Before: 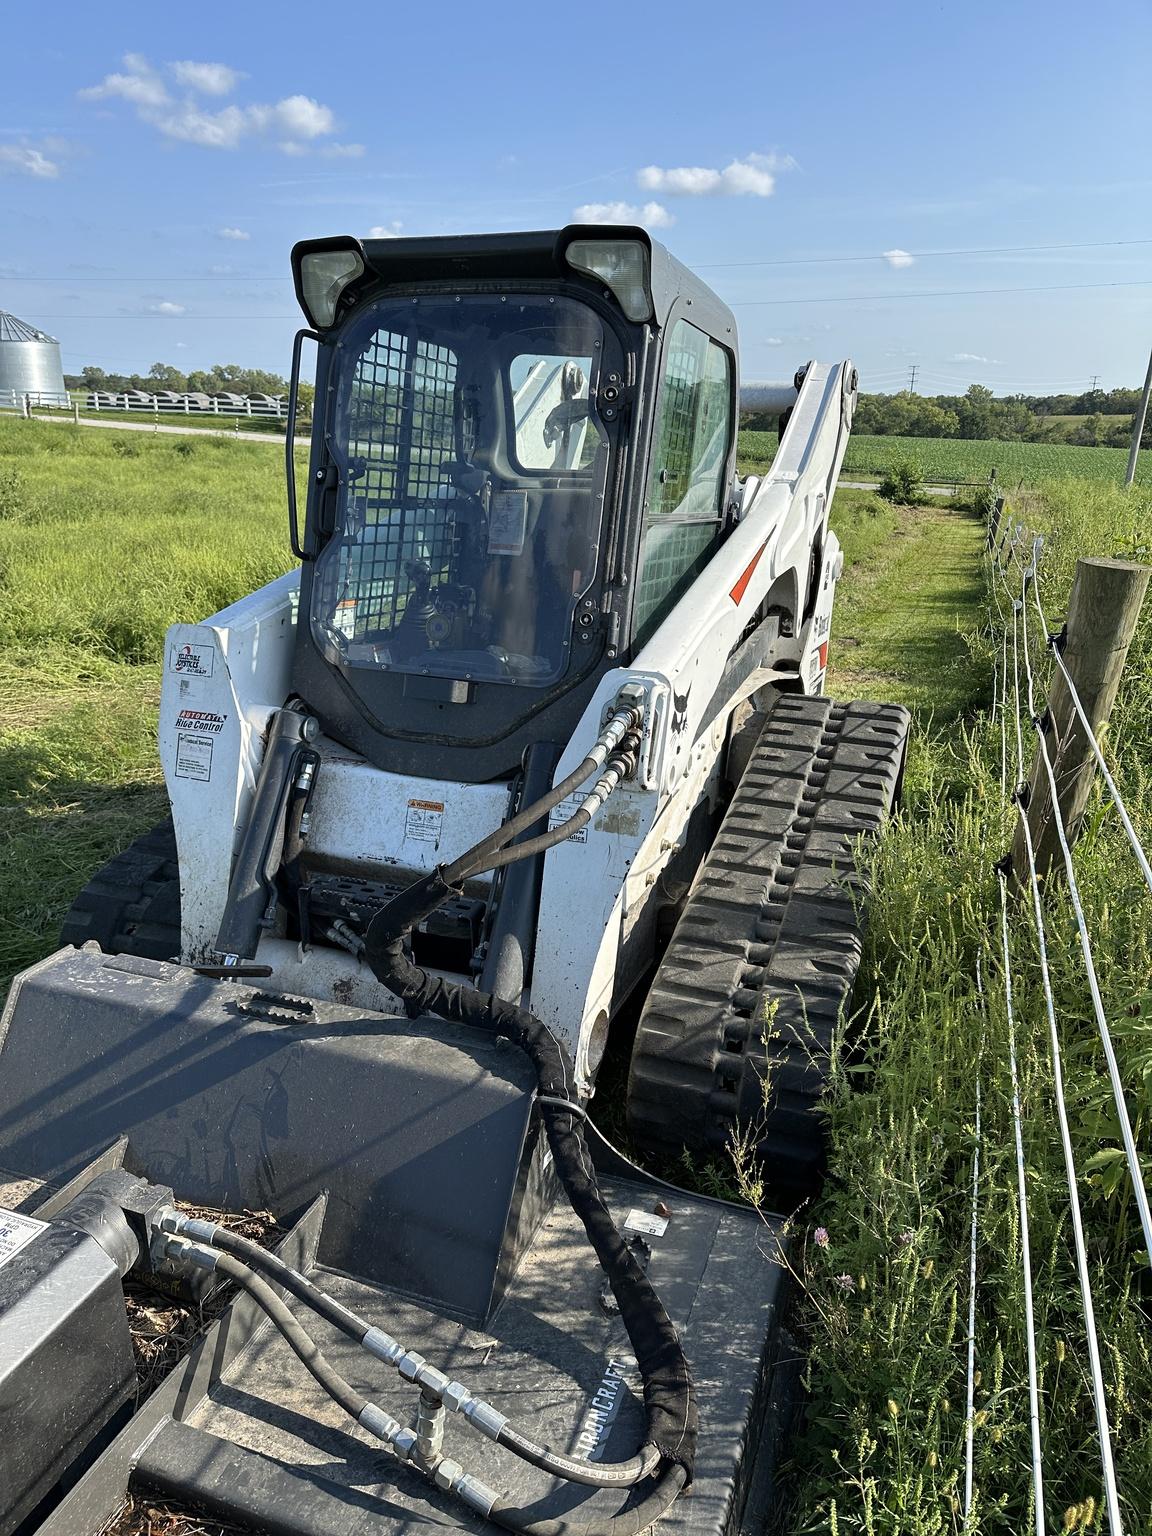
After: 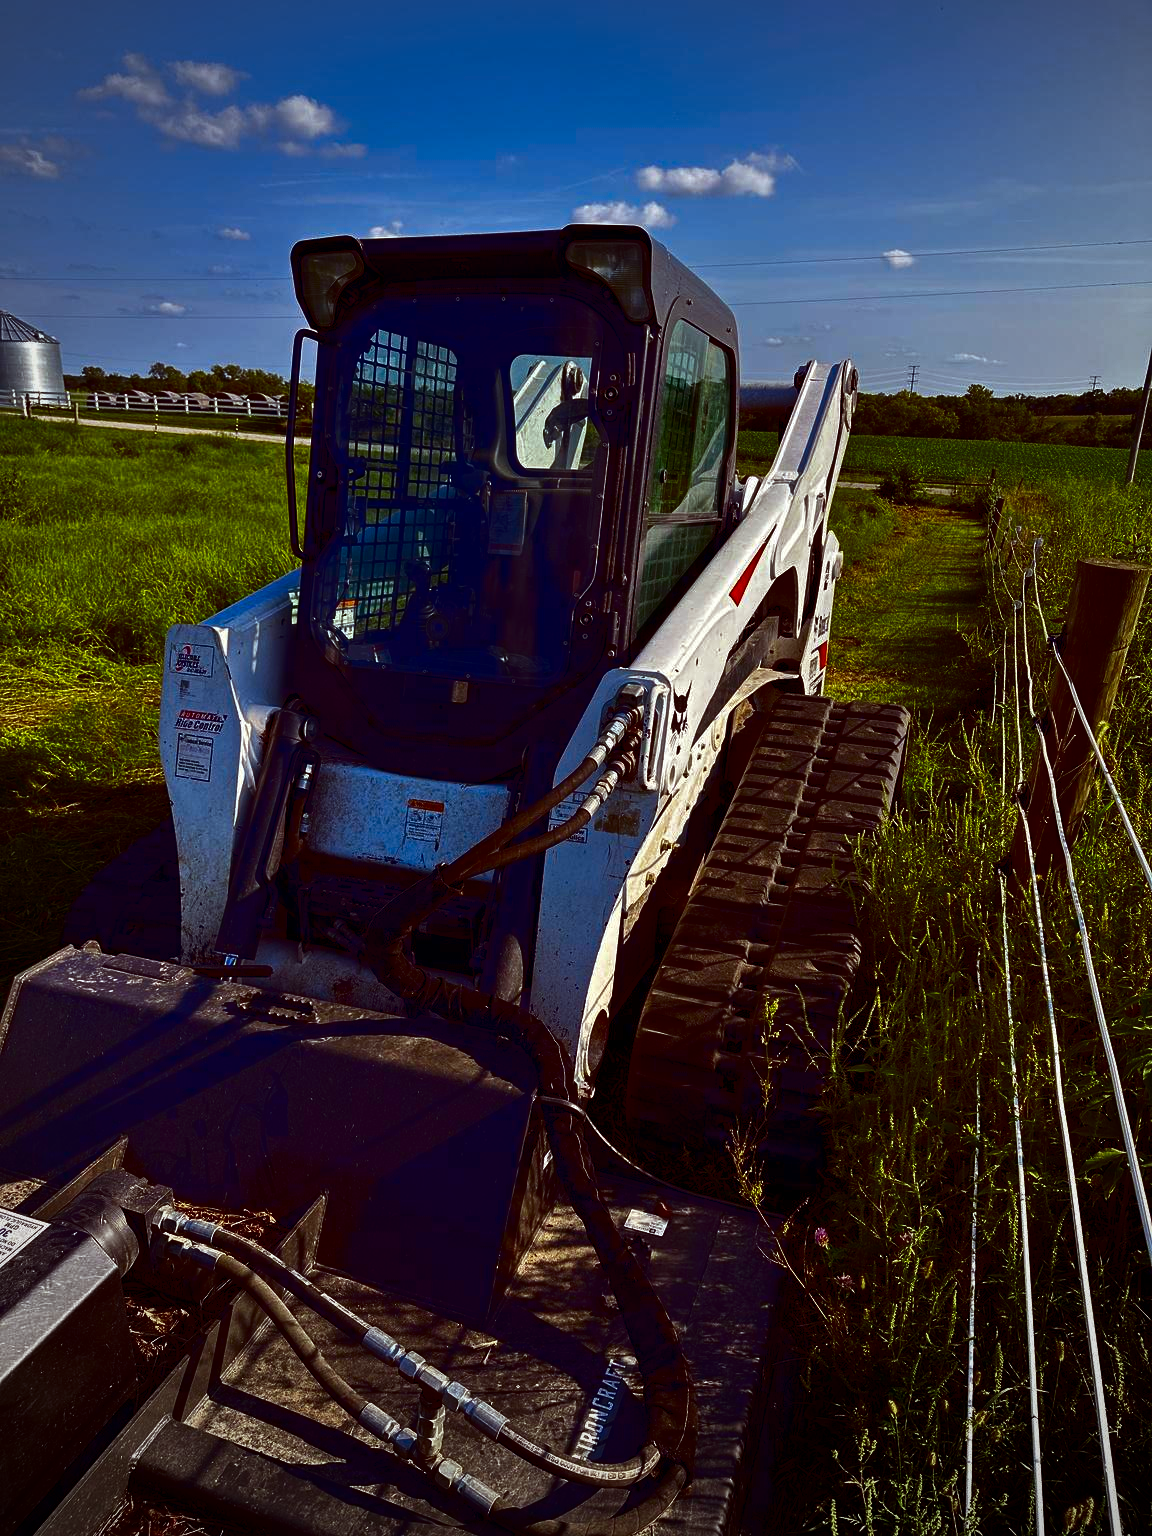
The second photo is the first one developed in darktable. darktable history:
contrast brightness saturation: brightness -1, saturation 1
vignetting: fall-off start 71.74%
rgb levels: mode RGB, independent channels, levels [[0, 0.474, 1], [0, 0.5, 1], [0, 0.5, 1]]
